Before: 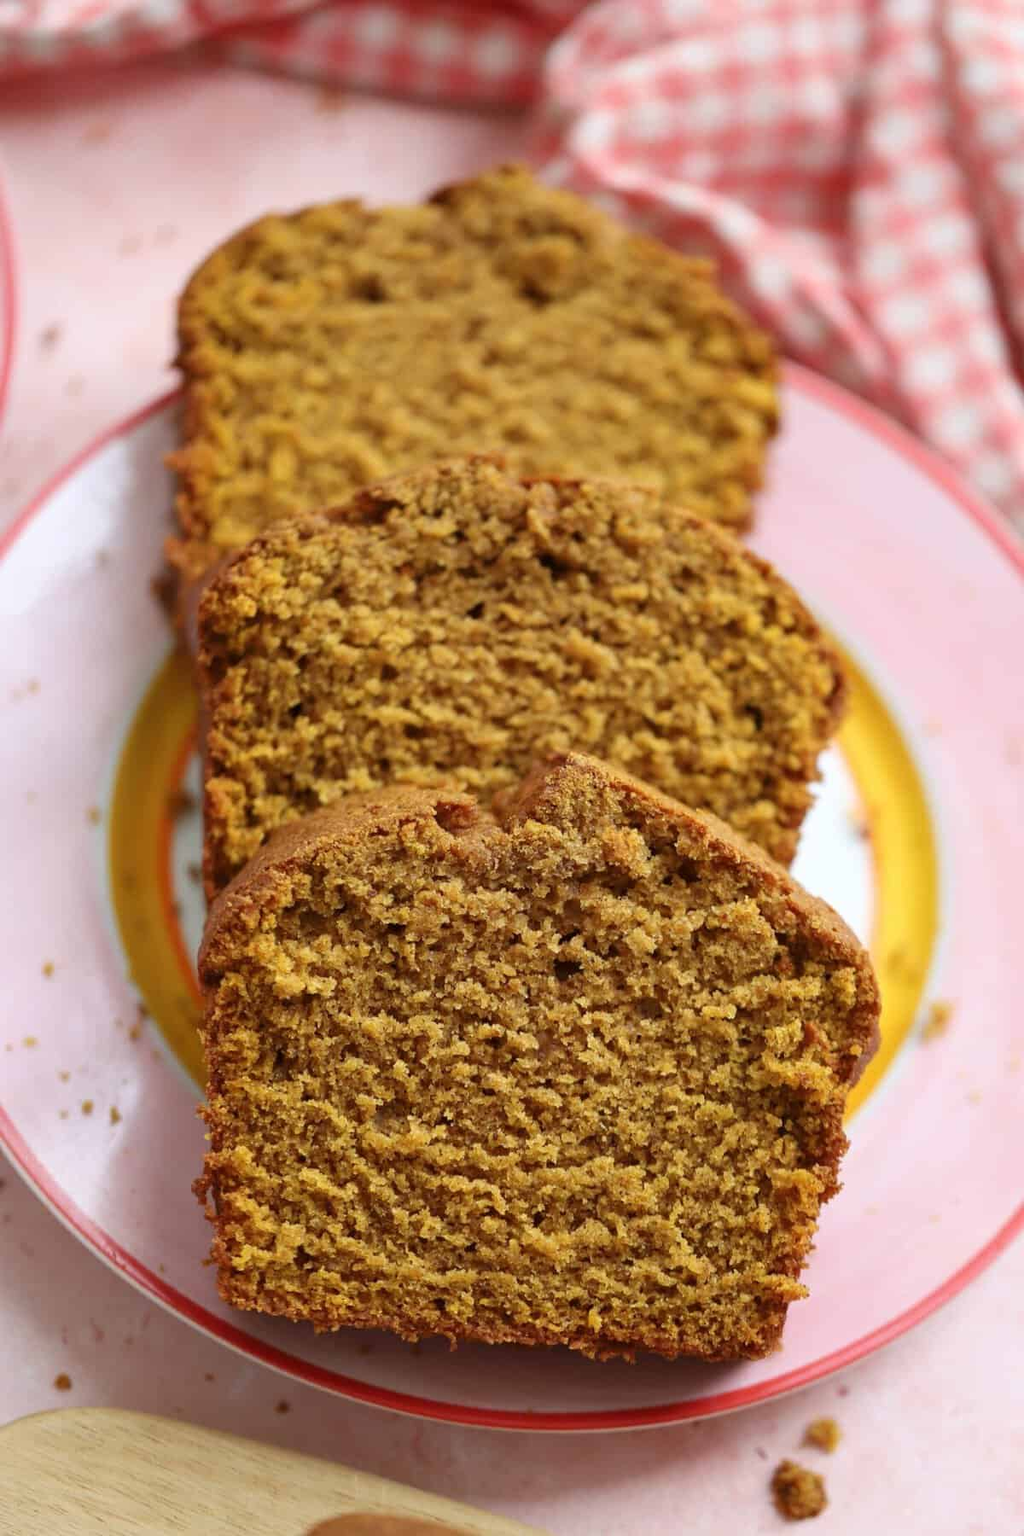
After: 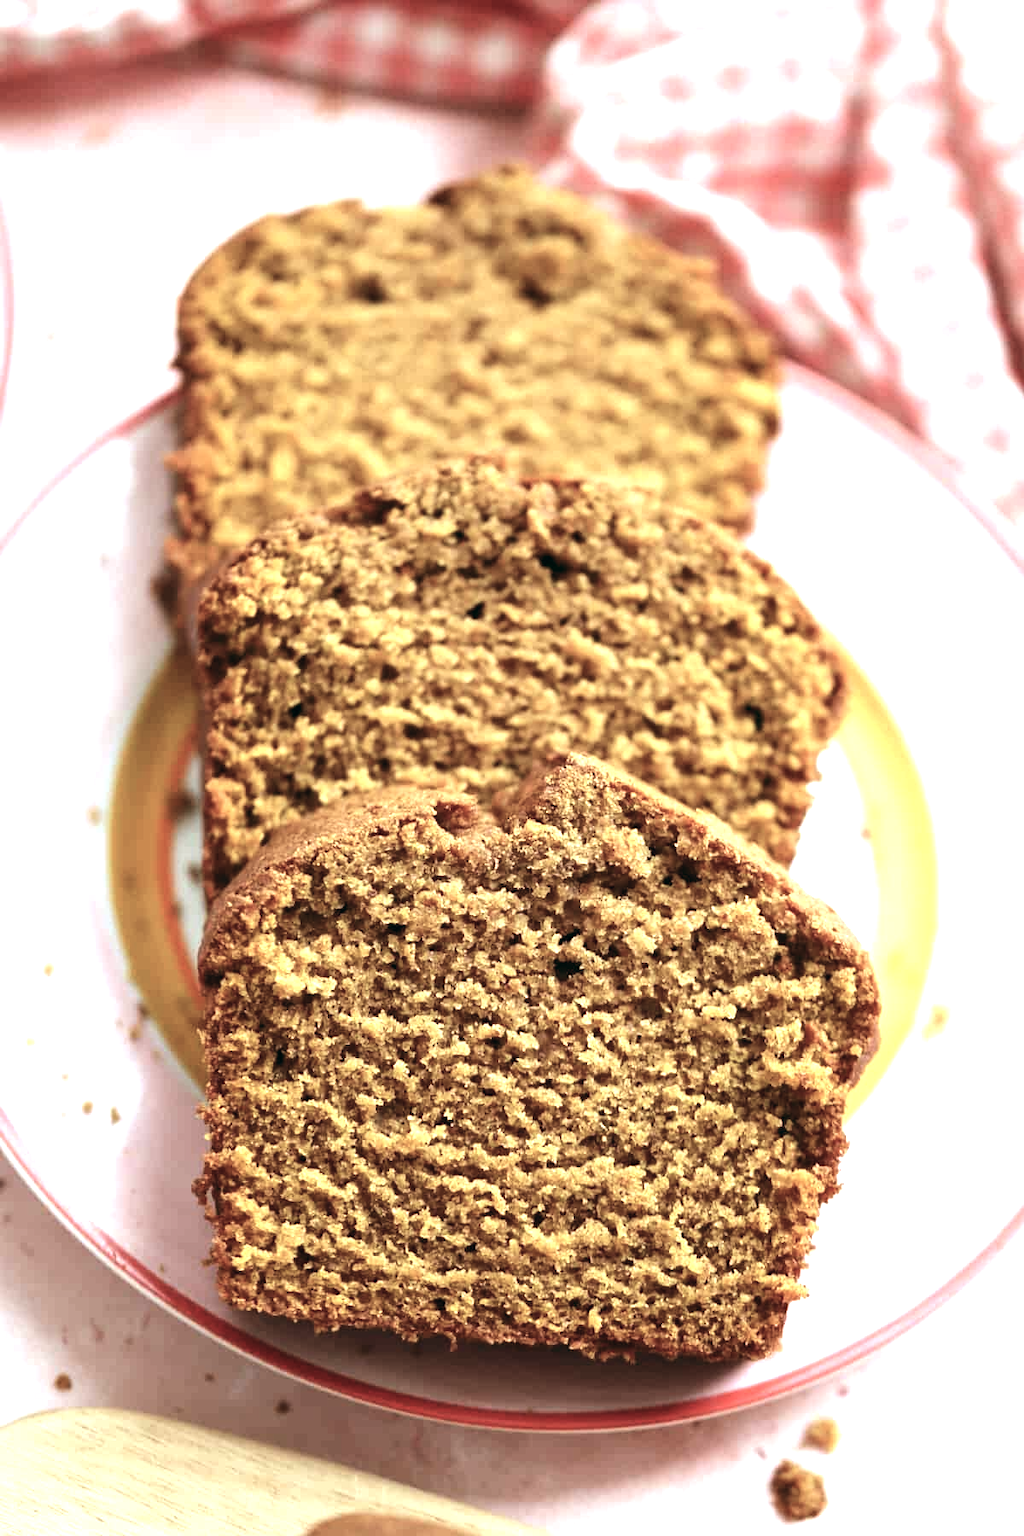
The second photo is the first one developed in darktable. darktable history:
tone equalizer: -8 EV -0.75 EV, -7 EV -0.7 EV, -6 EV -0.6 EV, -5 EV -0.4 EV, -3 EV 0.4 EV, -2 EV 0.6 EV, -1 EV 0.7 EV, +0 EV 0.75 EV, edges refinement/feathering 500, mask exposure compensation -1.57 EV, preserve details no
color balance: lift [1, 0.994, 1.002, 1.006], gamma [0.957, 1.081, 1.016, 0.919], gain [0.97, 0.972, 1.01, 1.028], input saturation 91.06%, output saturation 79.8%
exposure: exposure 0.6 EV, compensate highlight preservation false
